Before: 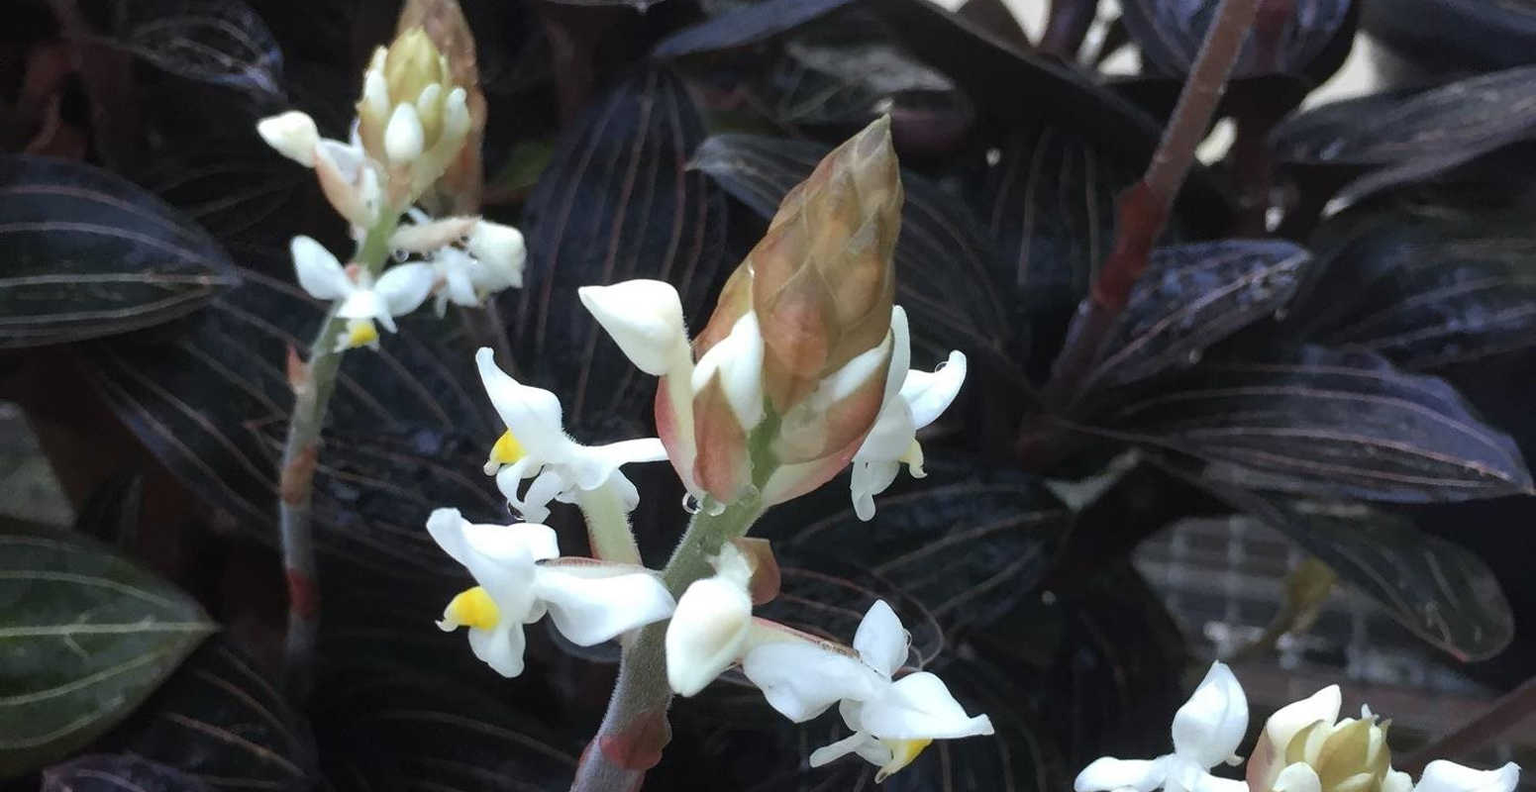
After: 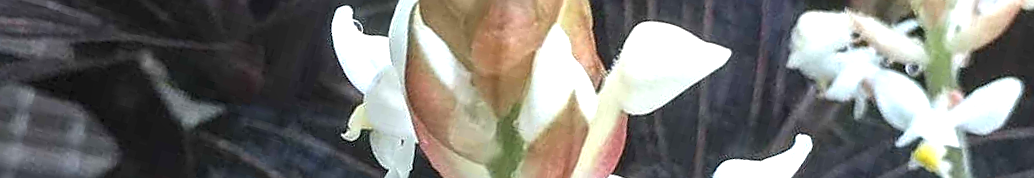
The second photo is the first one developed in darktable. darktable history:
exposure: black level correction 0, exposure 0.95 EV, compensate exposure bias true, compensate highlight preservation false
shadows and highlights: shadows 5, soften with gaussian
white balance: red 1, blue 1
sharpen: on, module defaults
local contrast: on, module defaults
crop and rotate: angle 16.12°, top 30.835%, bottom 35.653%
tone equalizer: -7 EV 0.18 EV, -6 EV 0.12 EV, -5 EV 0.08 EV, -4 EV 0.04 EV, -2 EV -0.02 EV, -1 EV -0.04 EV, +0 EV -0.06 EV, luminance estimator HSV value / RGB max
